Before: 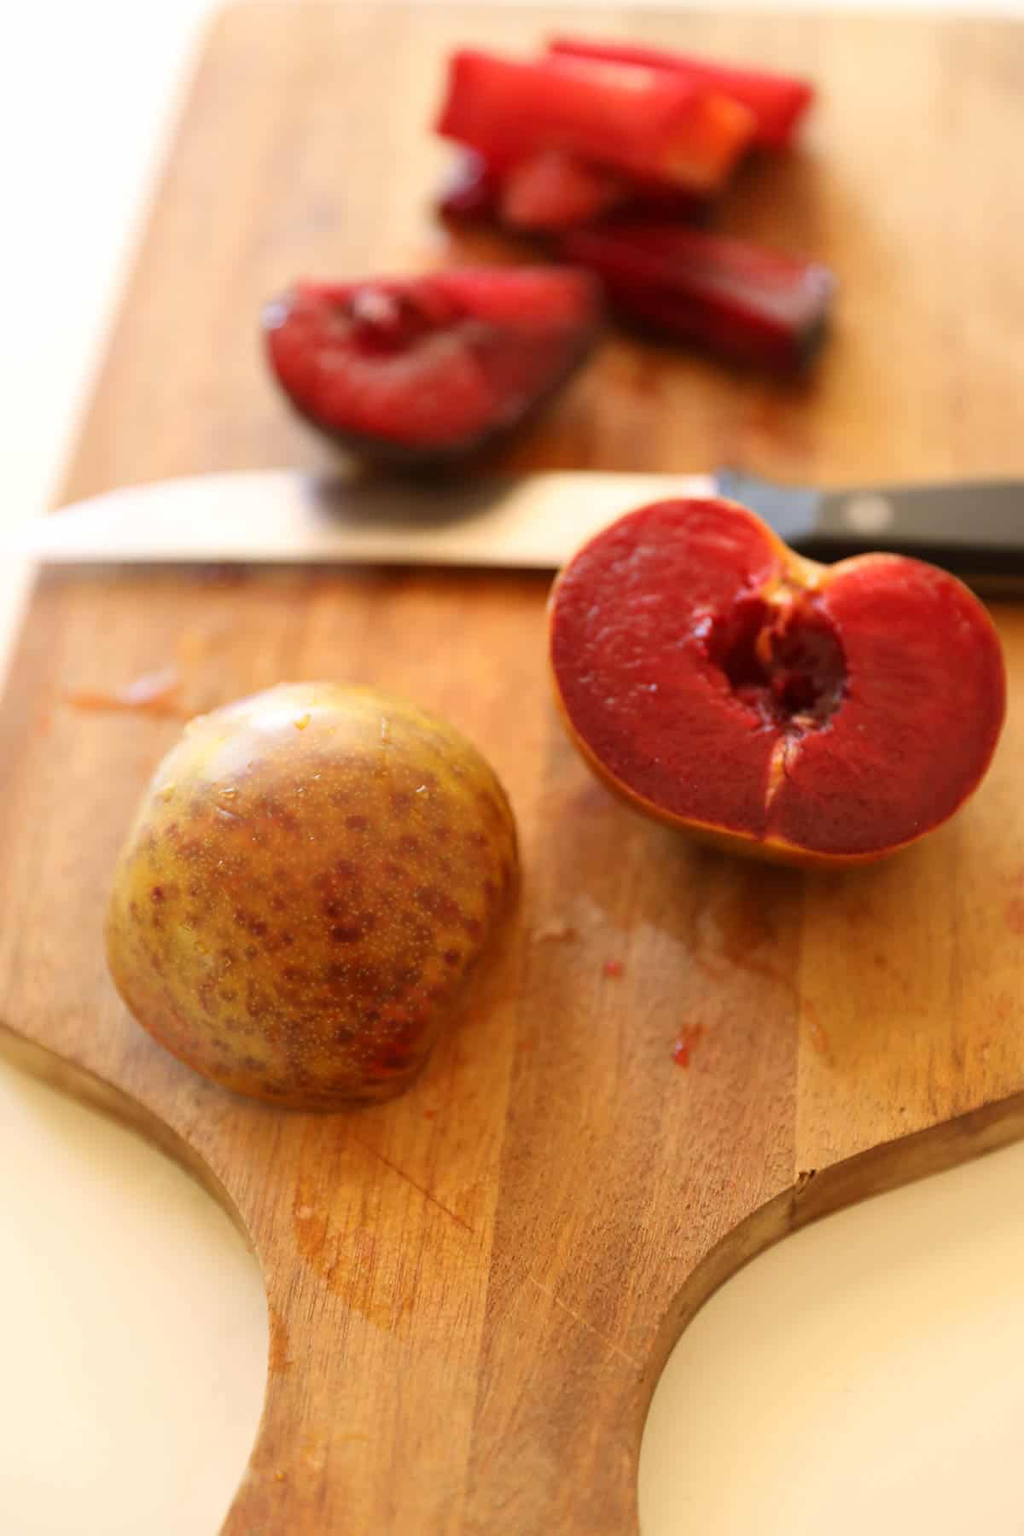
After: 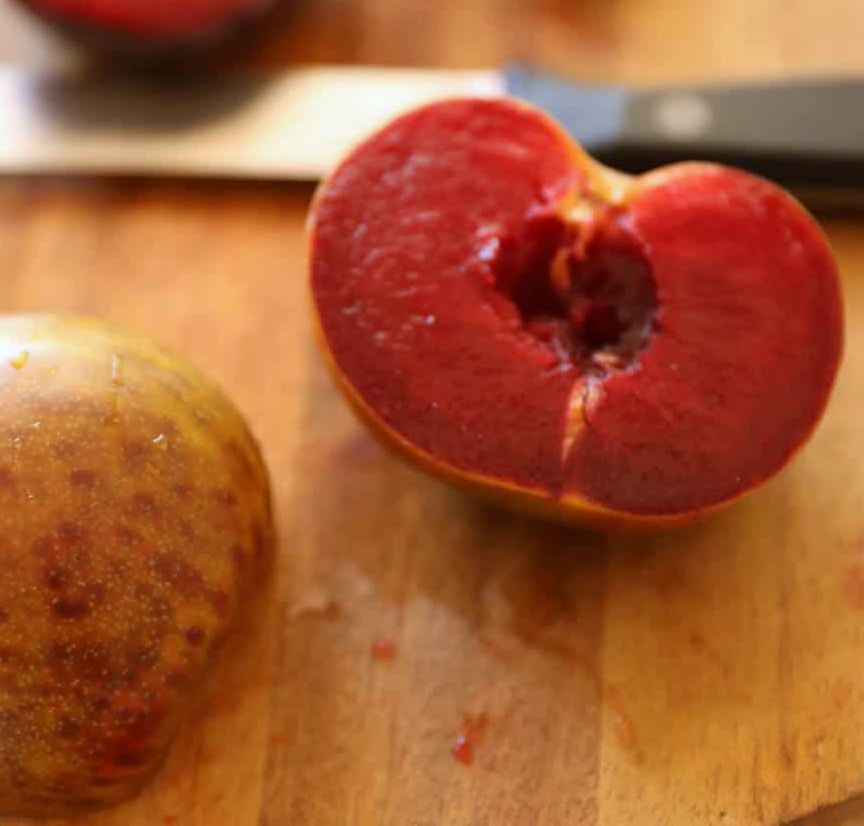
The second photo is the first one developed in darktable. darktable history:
crop and rotate: left 27.938%, top 27.046%, bottom 27.046%
white balance: red 0.967, blue 1.049
